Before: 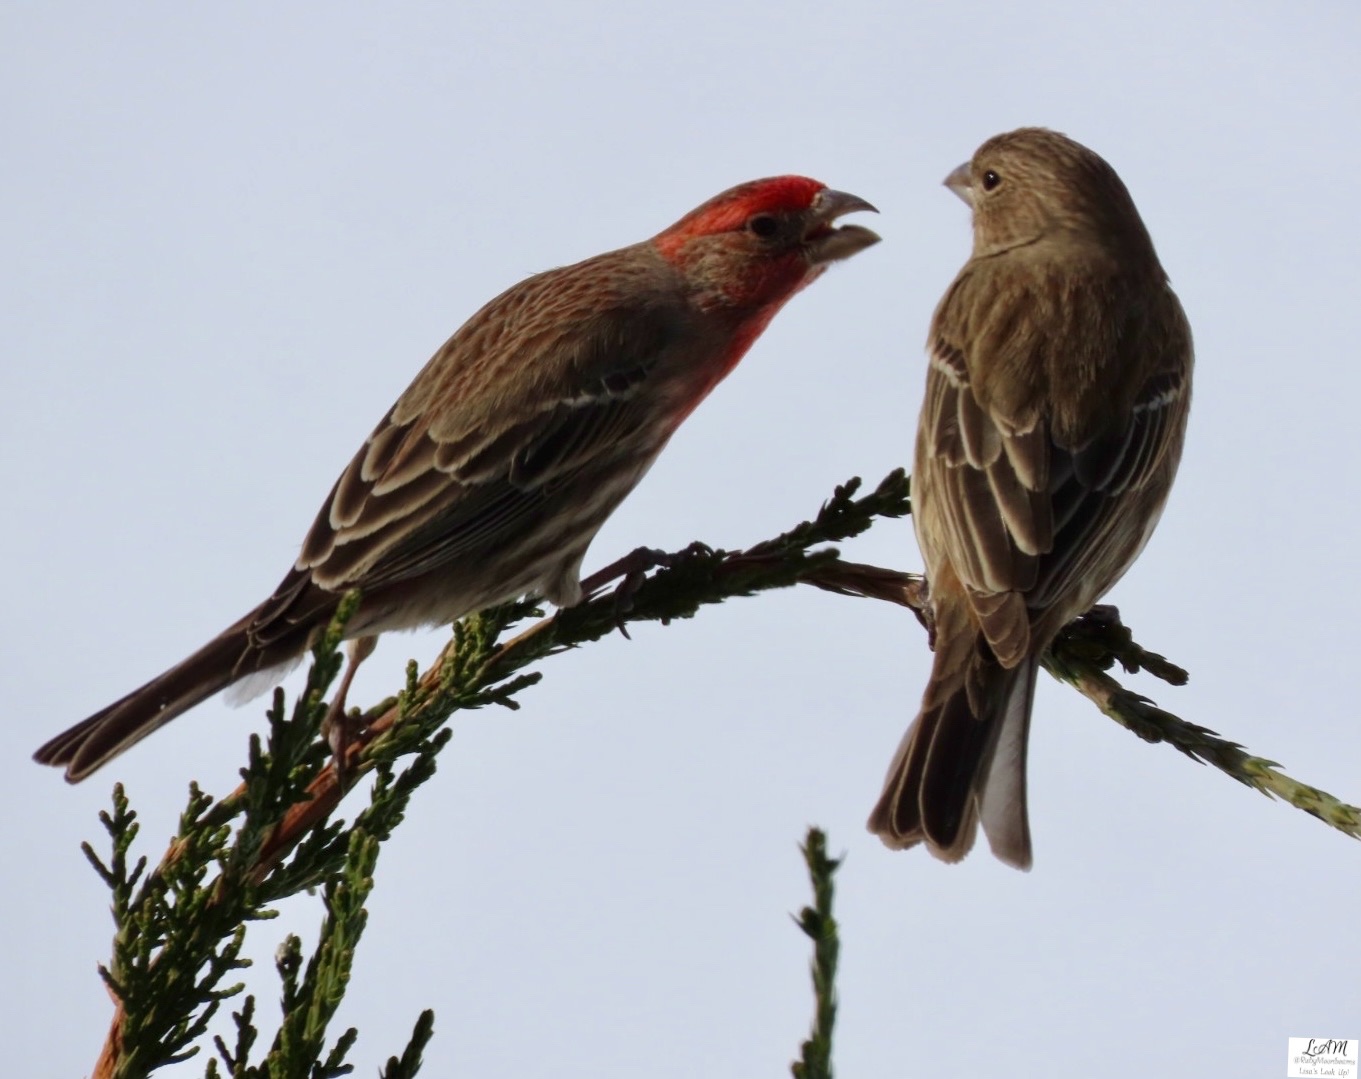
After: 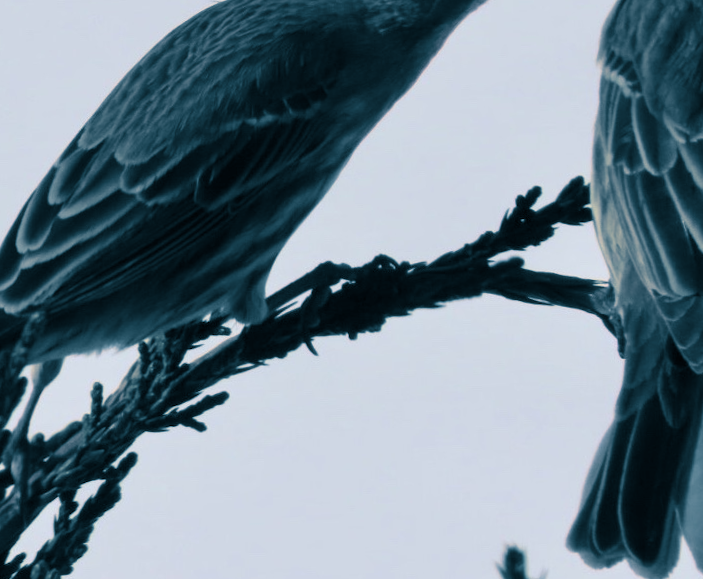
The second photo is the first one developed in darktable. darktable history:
rotate and perspective: rotation -1.68°, lens shift (vertical) -0.146, crop left 0.049, crop right 0.912, crop top 0.032, crop bottom 0.96
crop and rotate: left 22.13%, top 22.054%, right 22.026%, bottom 22.102%
split-toning: shadows › hue 212.4°, balance -70
